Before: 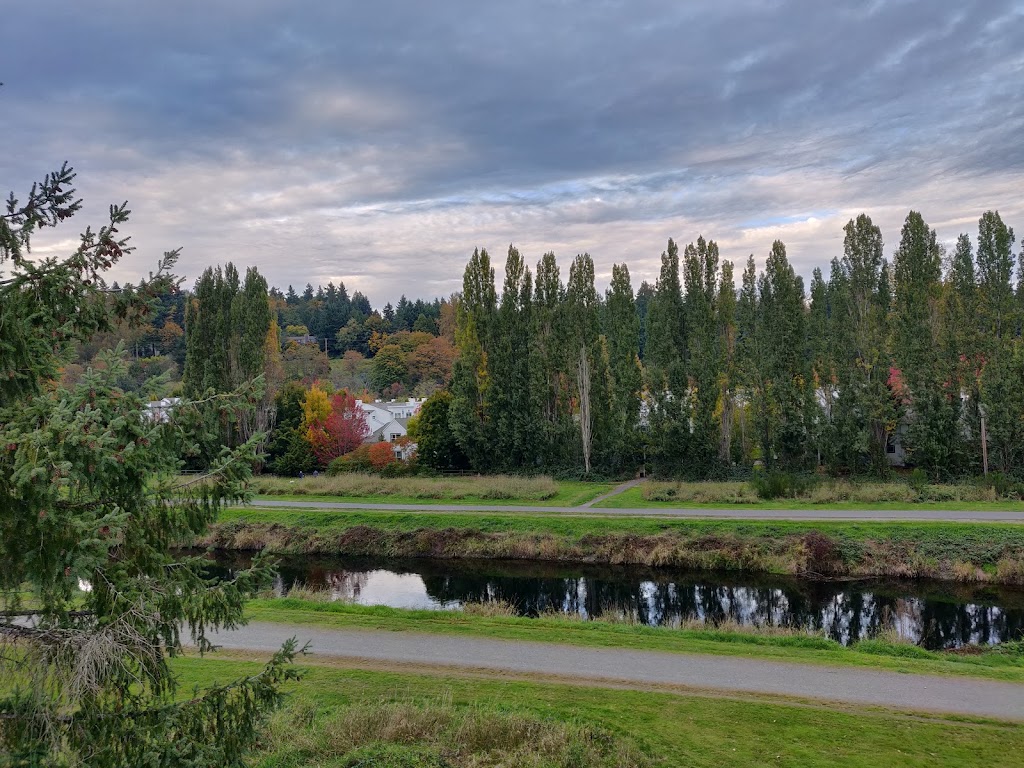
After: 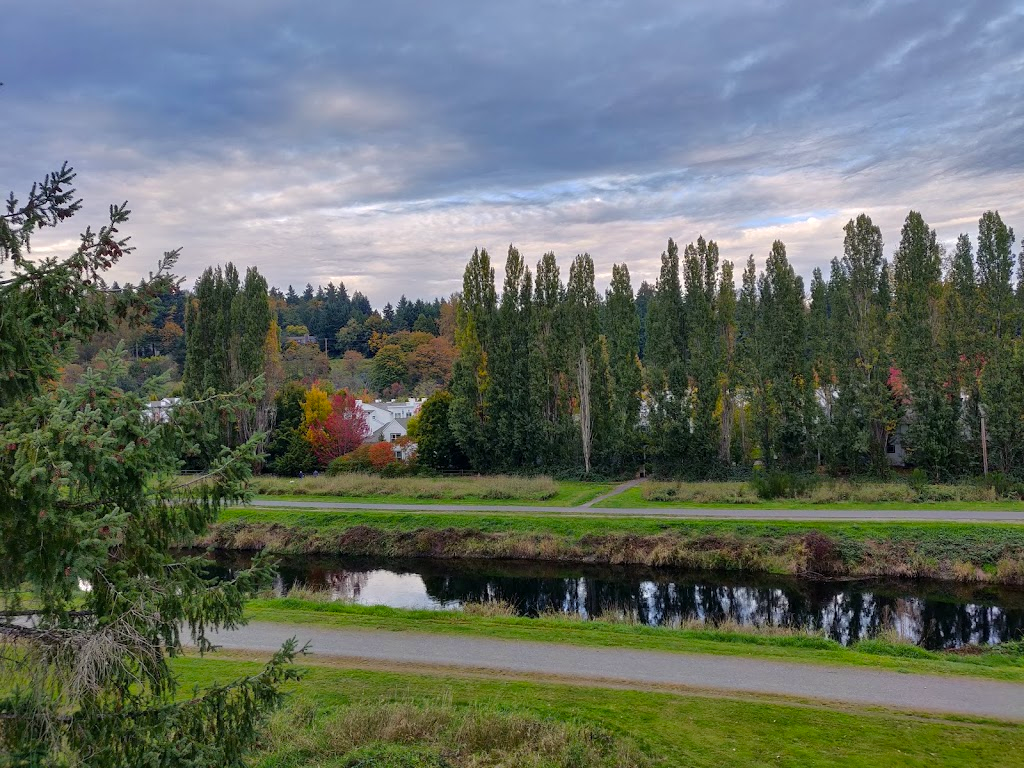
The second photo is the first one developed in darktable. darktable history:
color balance rgb: shadows lift › chroma 3.171%, shadows lift › hue 279.56°, perceptual saturation grading › global saturation 17.983%, global vibrance 5.533%, contrast 2.856%
